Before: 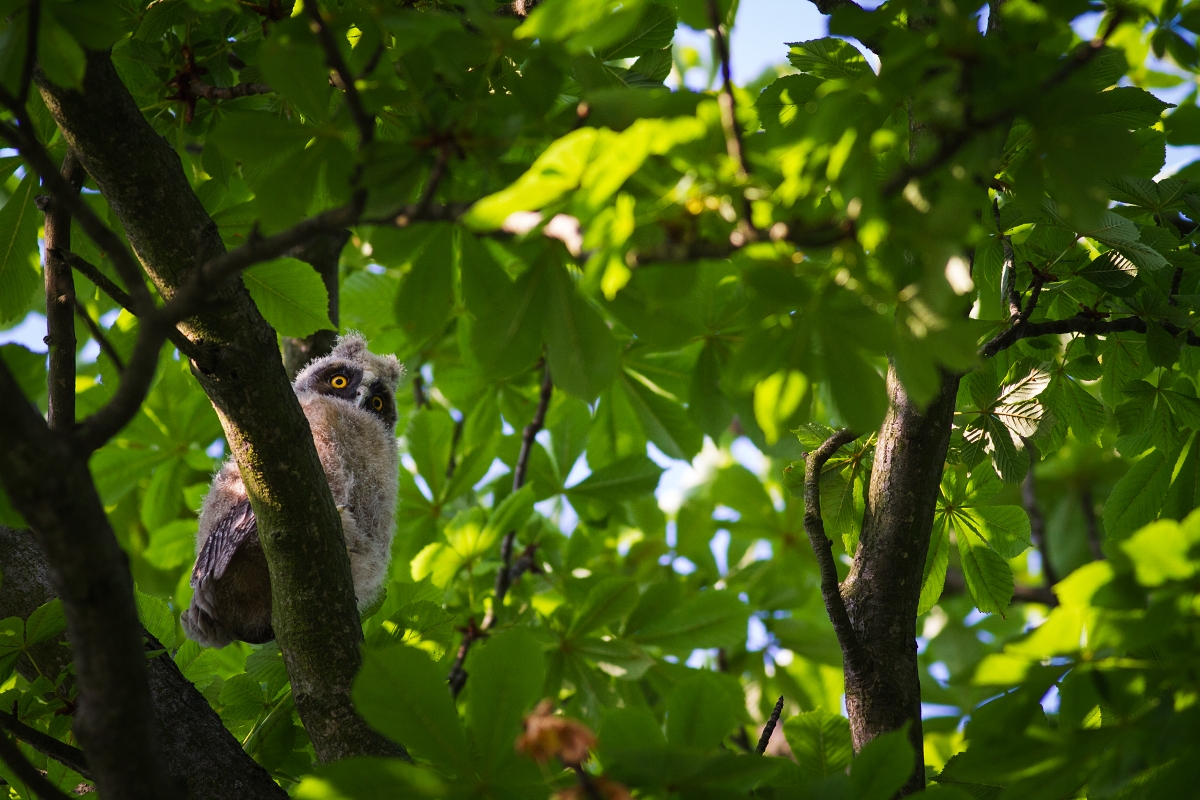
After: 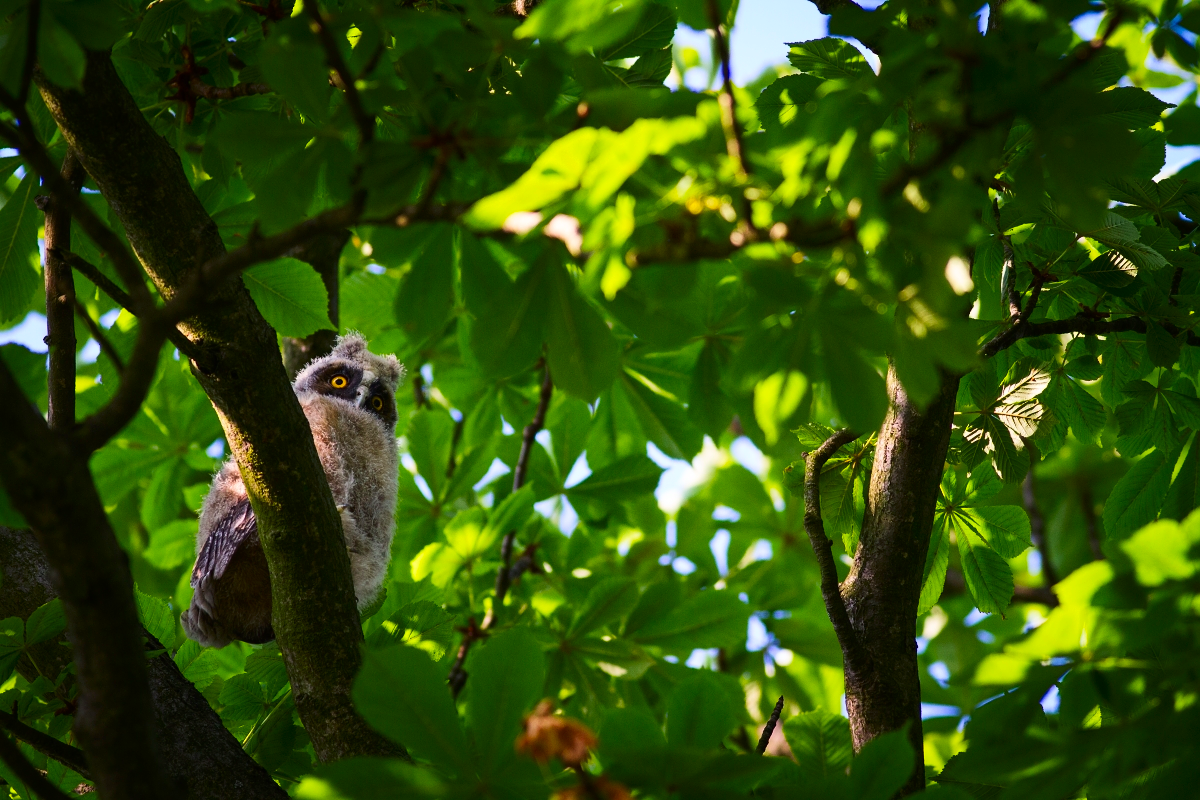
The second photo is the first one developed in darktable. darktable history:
contrast brightness saturation: contrast 0.168, saturation 0.325
